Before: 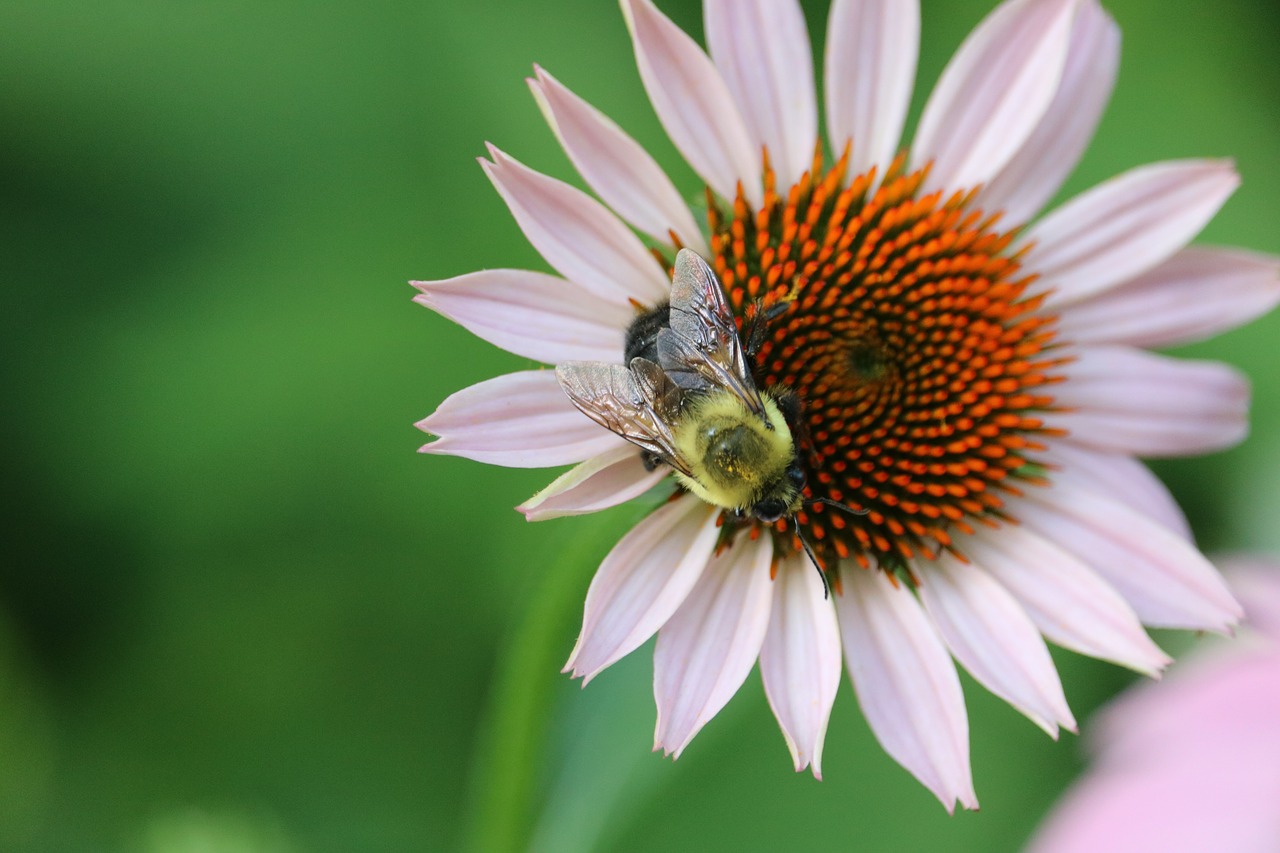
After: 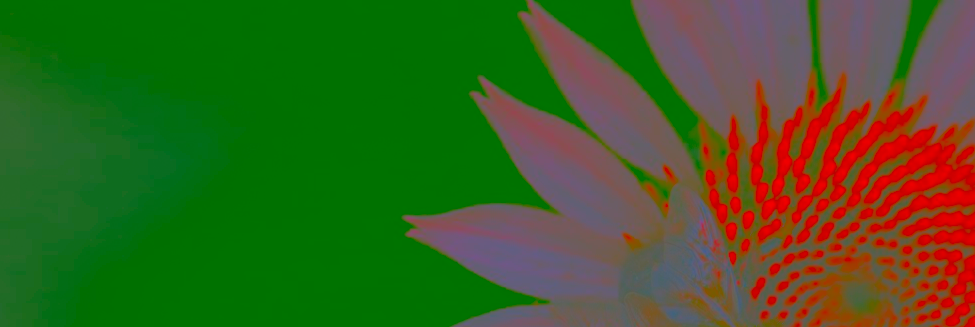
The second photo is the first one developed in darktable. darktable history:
crop: left 0.518%, top 7.631%, right 23.233%, bottom 53.935%
sharpen: on, module defaults
contrast brightness saturation: contrast -0.973, brightness -0.159, saturation 0.753
